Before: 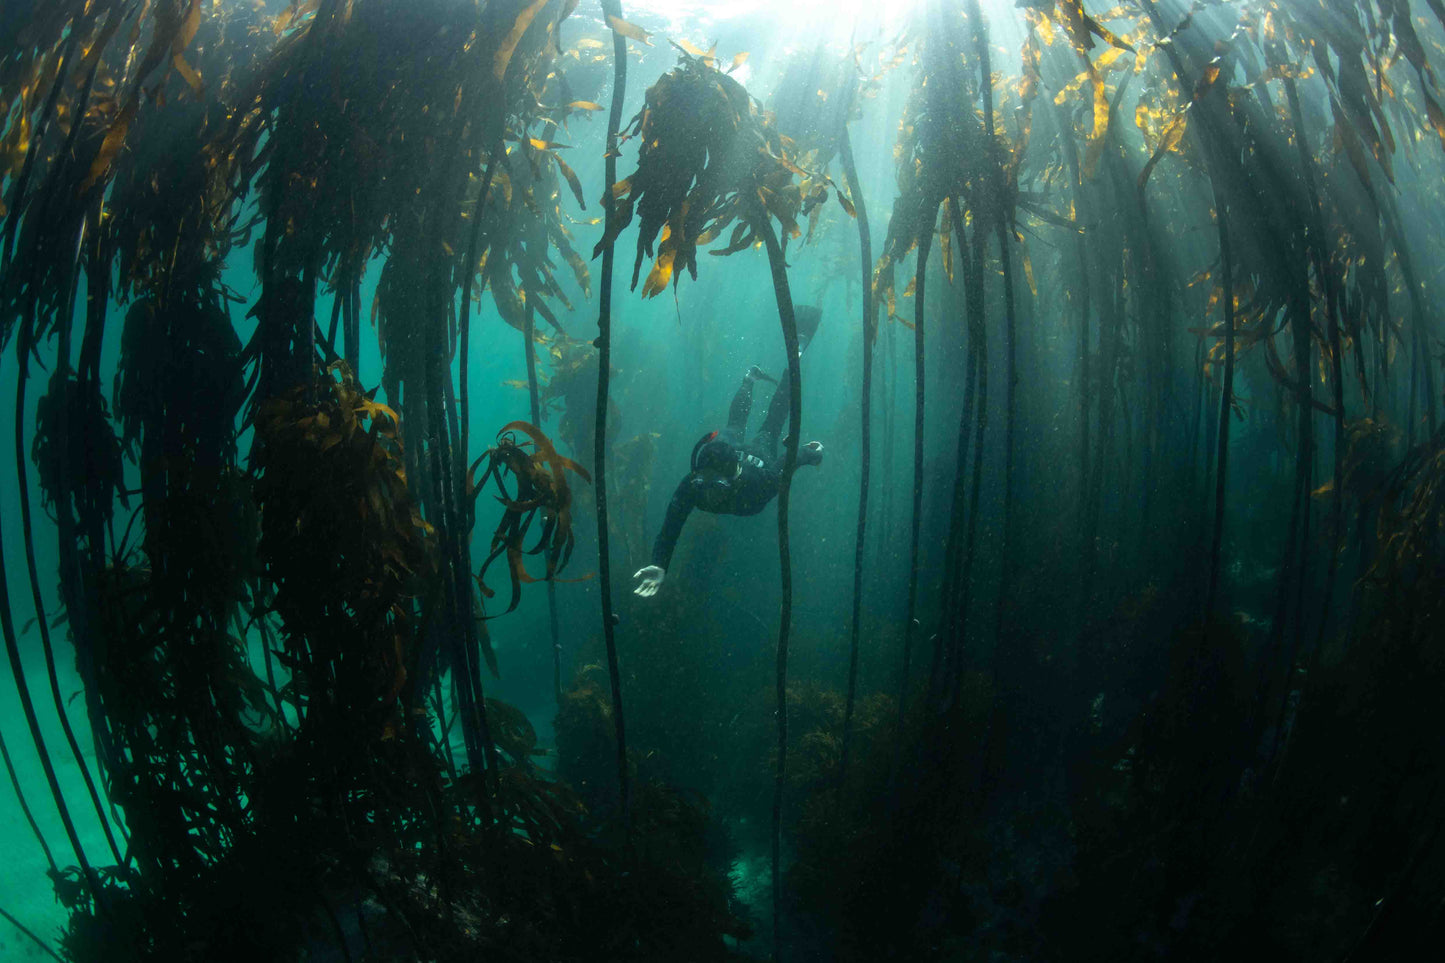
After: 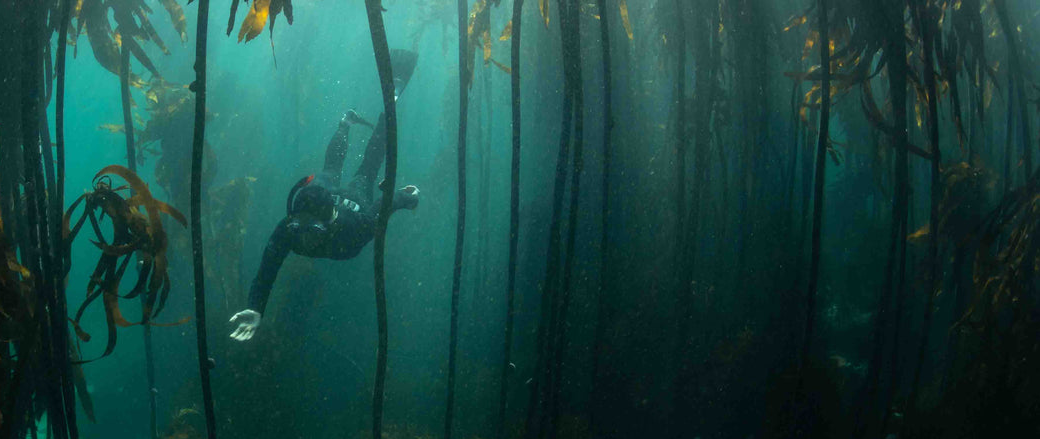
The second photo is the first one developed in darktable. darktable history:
crop and rotate: left 27.959%, top 26.61%, bottom 27.762%
